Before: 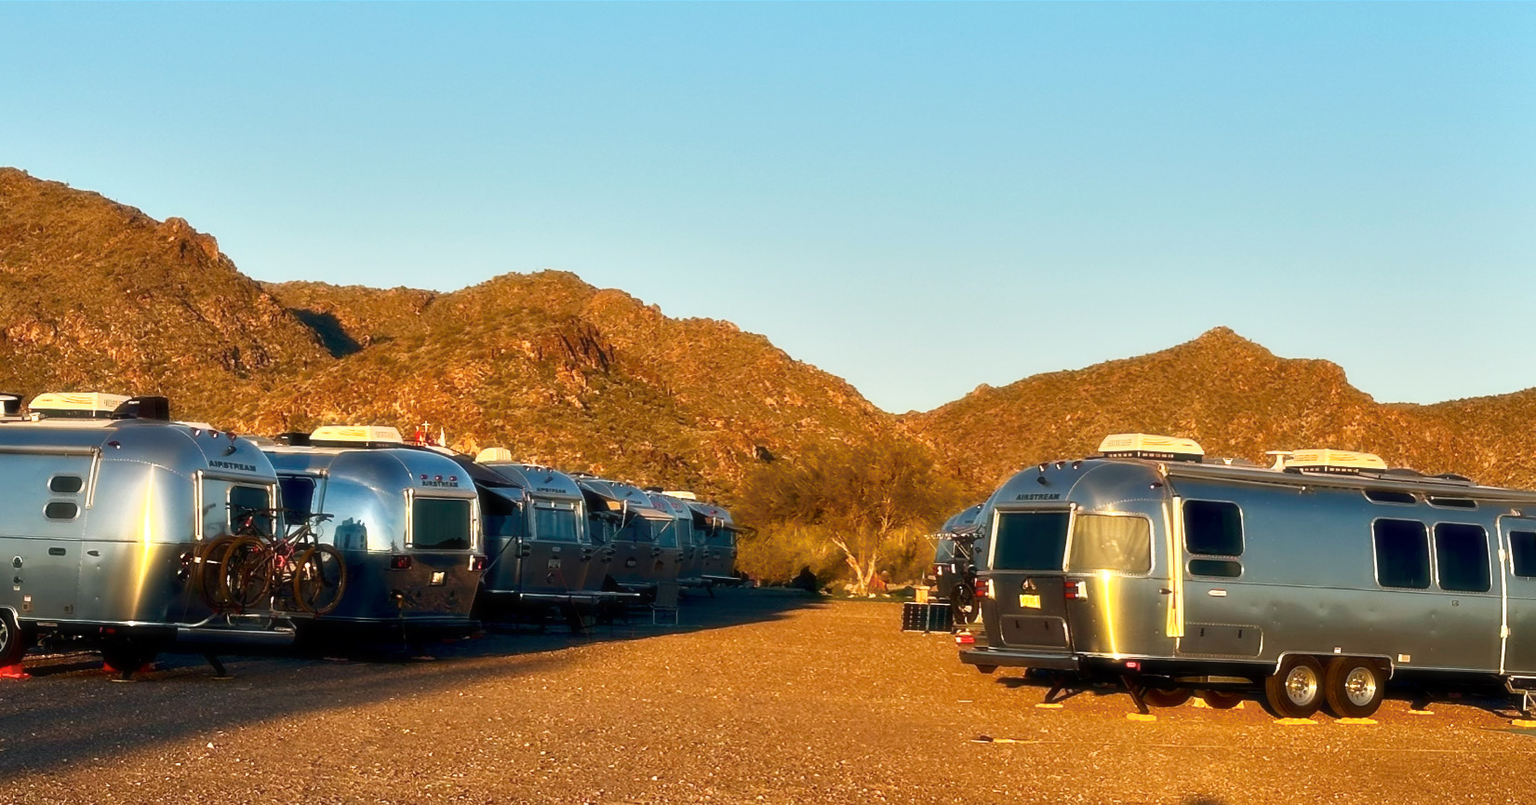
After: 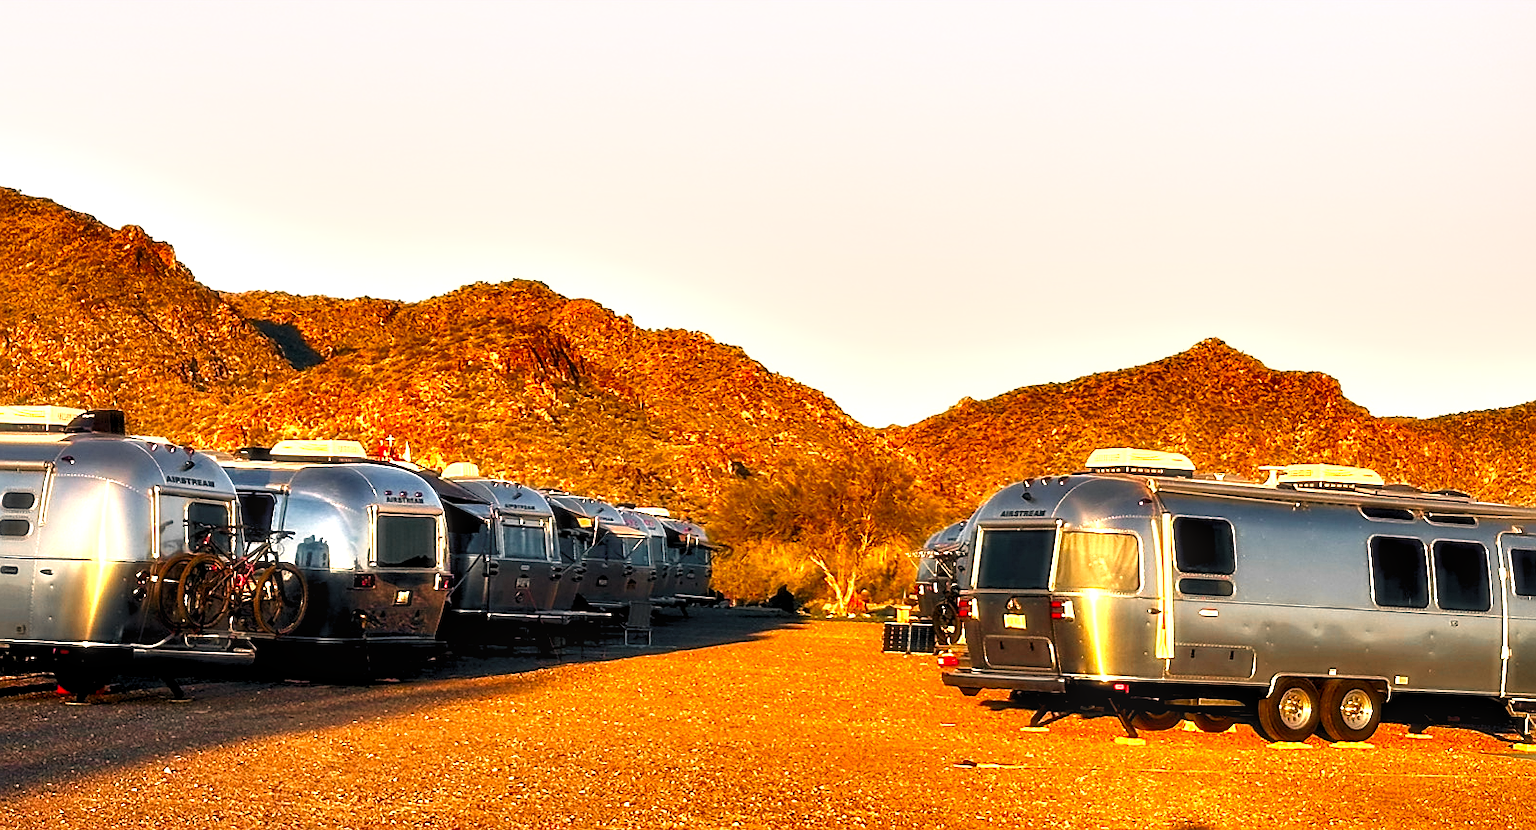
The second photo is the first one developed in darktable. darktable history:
sharpen: on, module defaults
color correction: highlights a* 11.72, highlights b* 11.44
exposure: exposure 0.737 EV, compensate highlight preservation false
local contrast: on, module defaults
color zones: curves: ch1 [(0, 0.679) (0.143, 0.647) (0.286, 0.261) (0.378, -0.011) (0.571, 0.396) (0.714, 0.399) (0.857, 0.406) (1, 0.679)]
crop and rotate: left 3.222%
shadows and highlights: low approximation 0.01, soften with gaussian
levels: levels [0.062, 0.494, 0.925]
